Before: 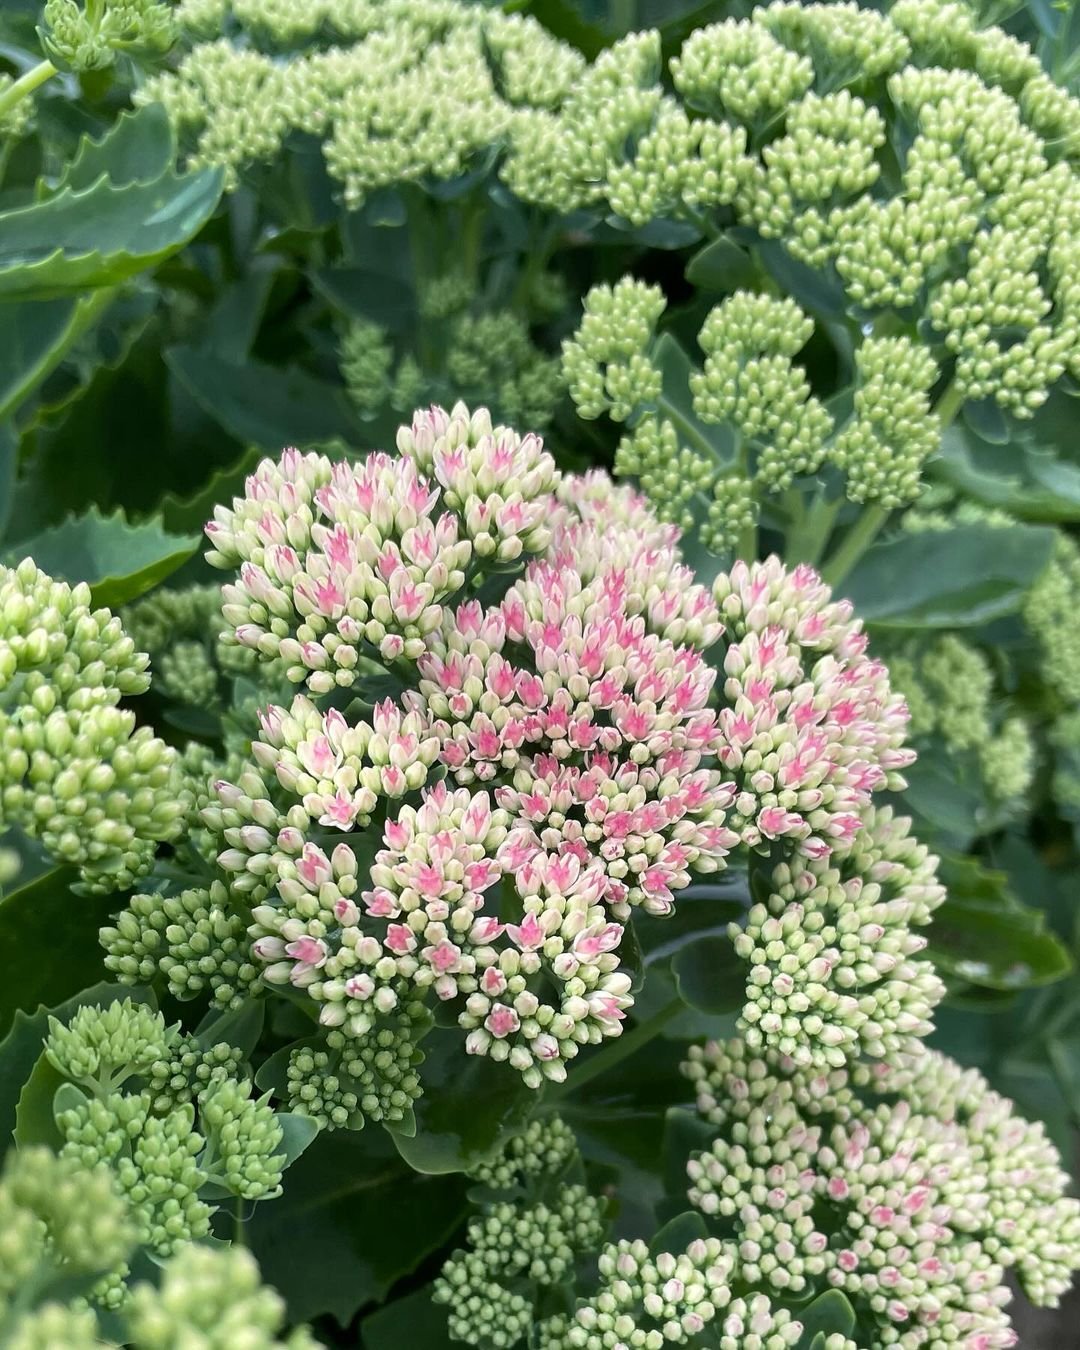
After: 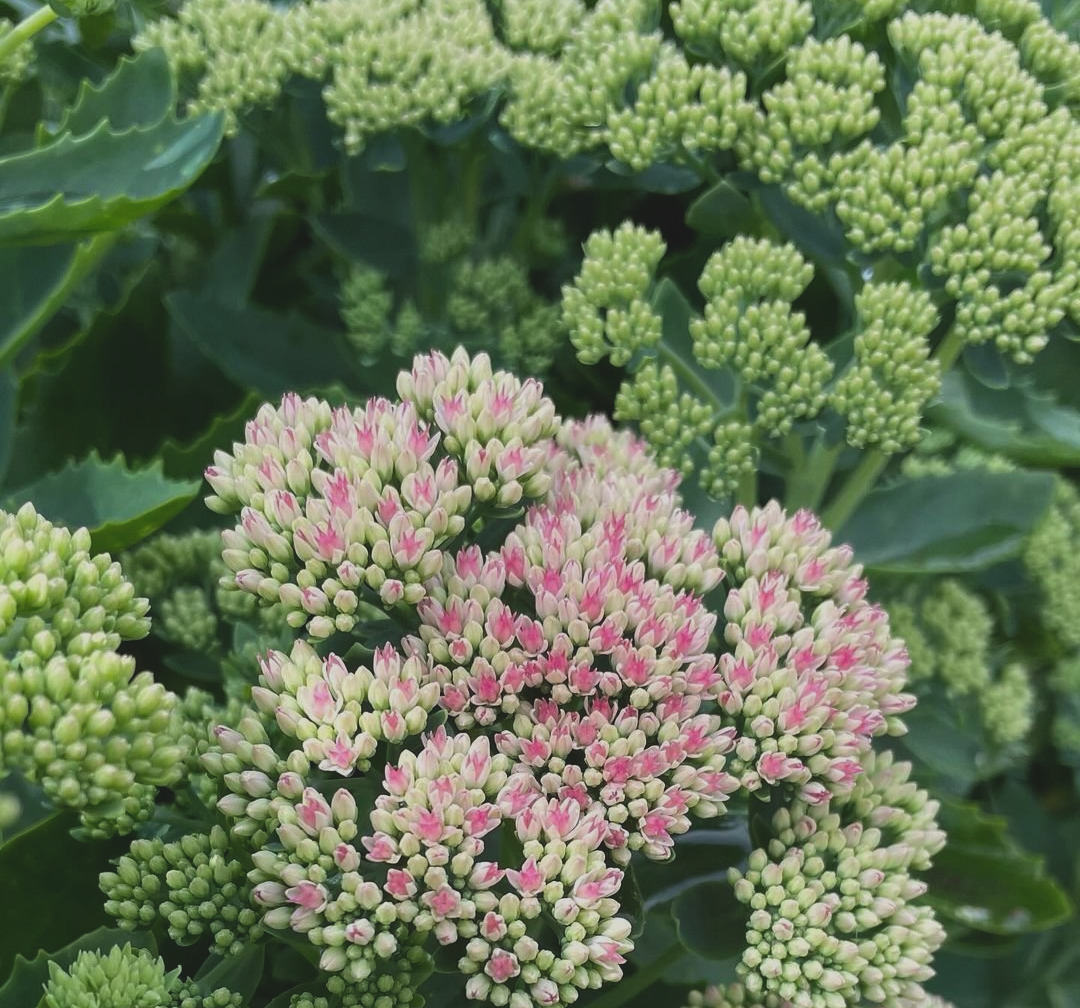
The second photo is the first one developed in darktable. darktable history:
crop: top 4.142%, bottom 21.174%
exposure: black level correction -0.015, exposure -0.525 EV, compensate highlight preservation false
contrast brightness saturation: saturation 0.098
